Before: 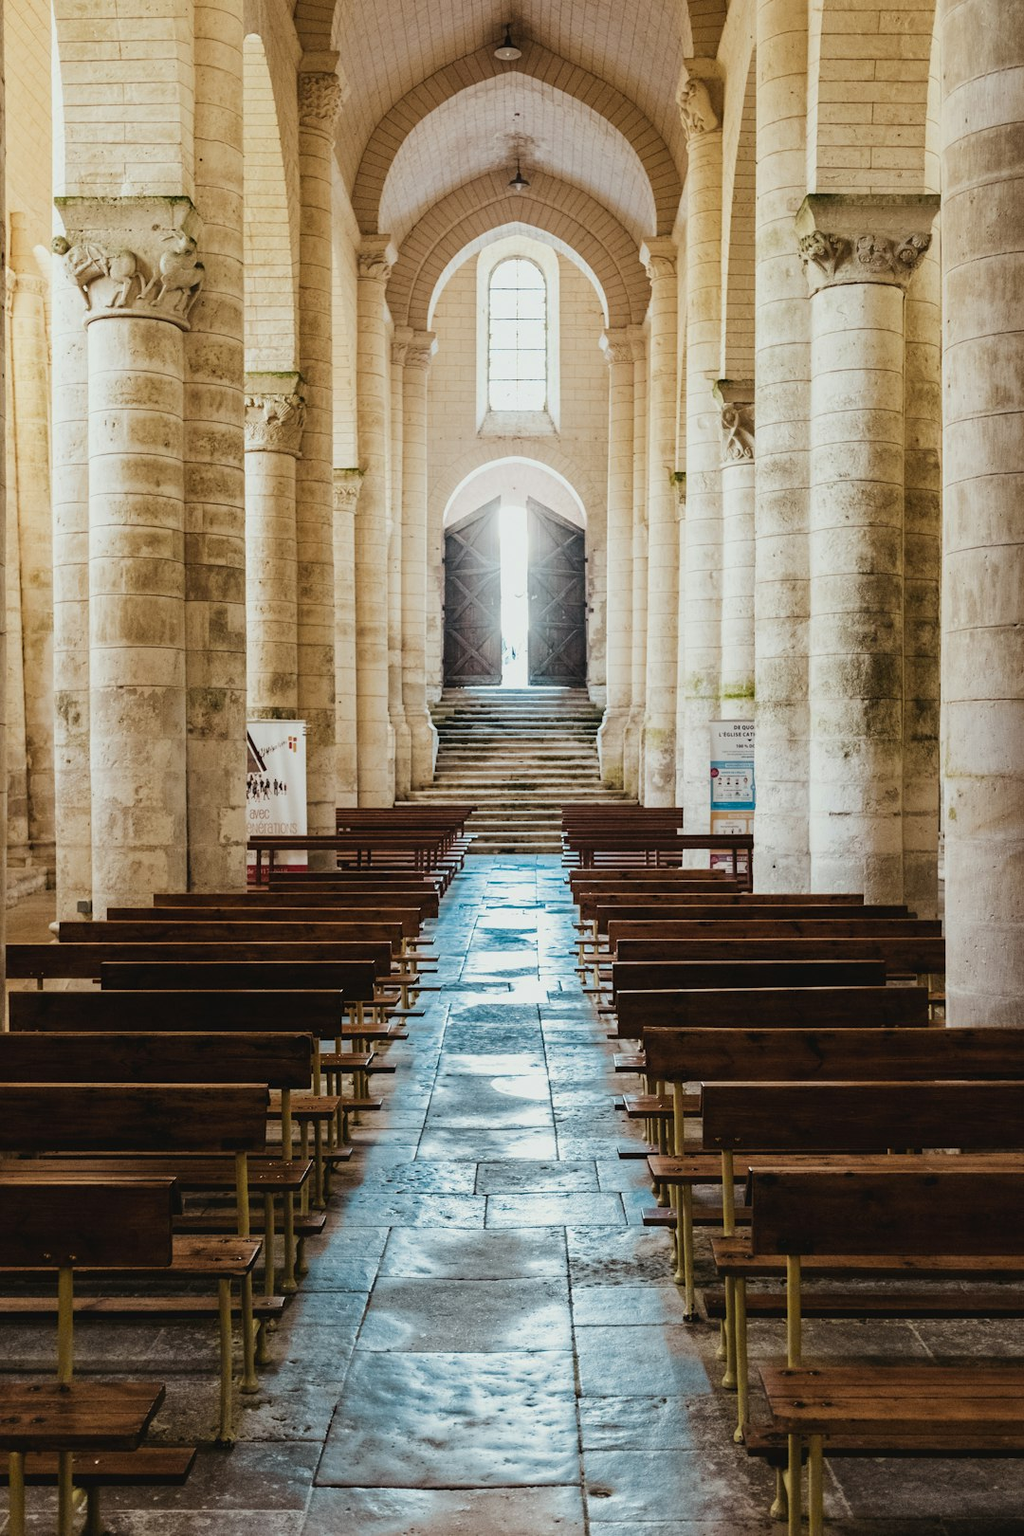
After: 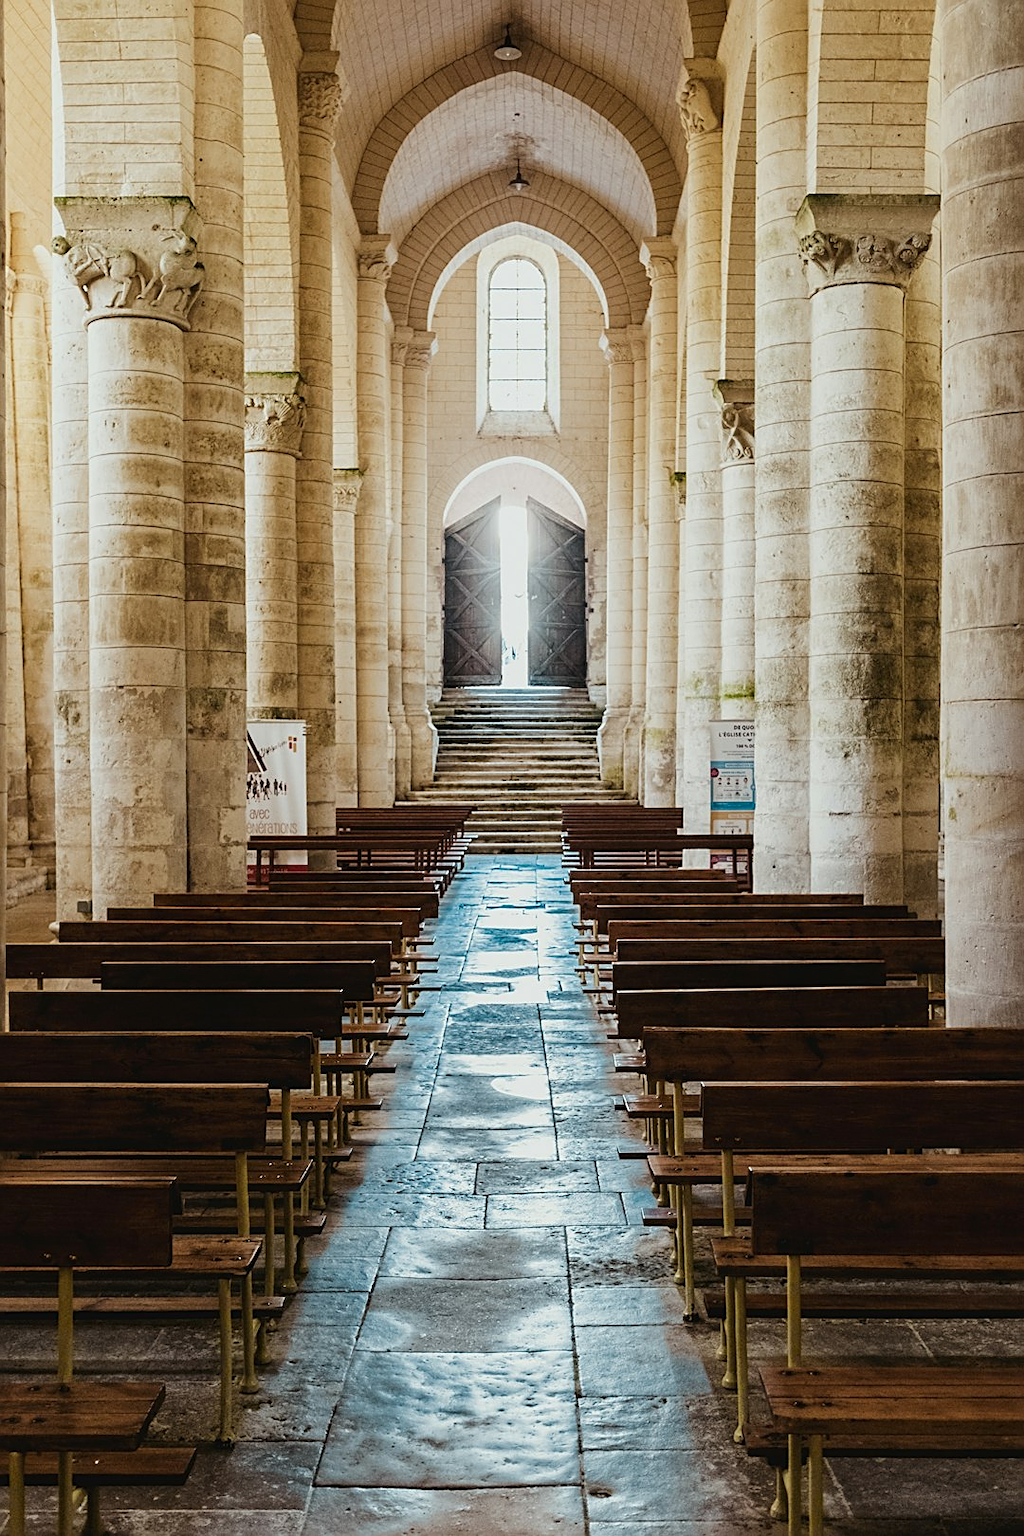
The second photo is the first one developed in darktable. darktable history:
contrast brightness saturation: contrast 0.033, brightness -0.033
sharpen: on, module defaults
